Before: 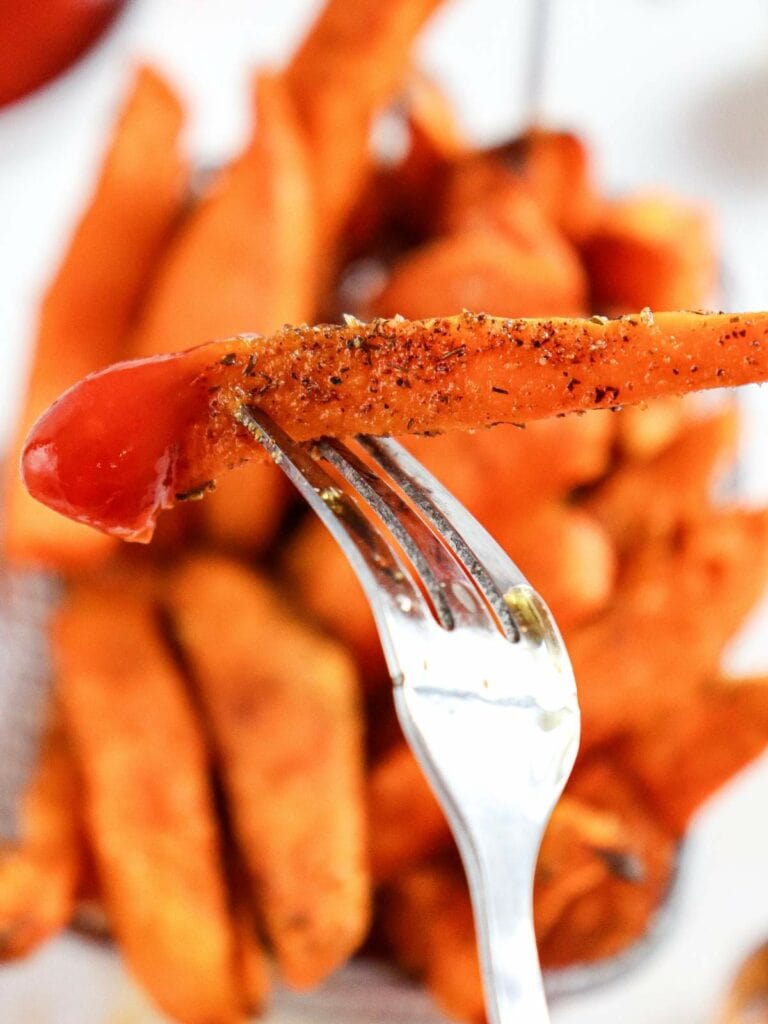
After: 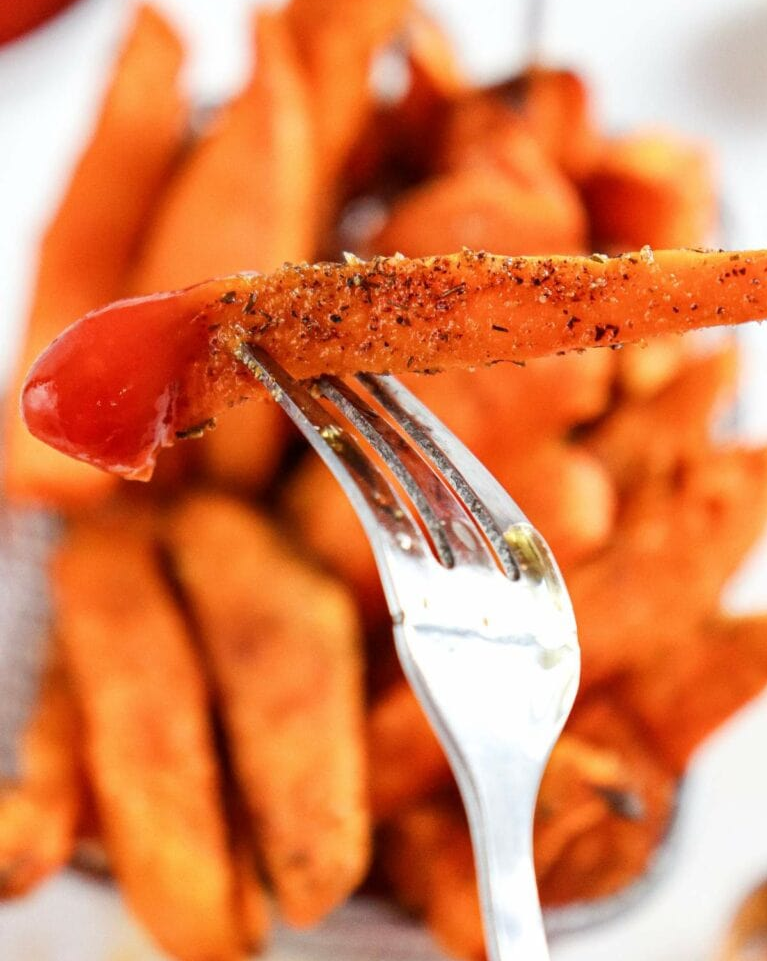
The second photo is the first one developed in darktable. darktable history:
crop and rotate: top 6.112%
